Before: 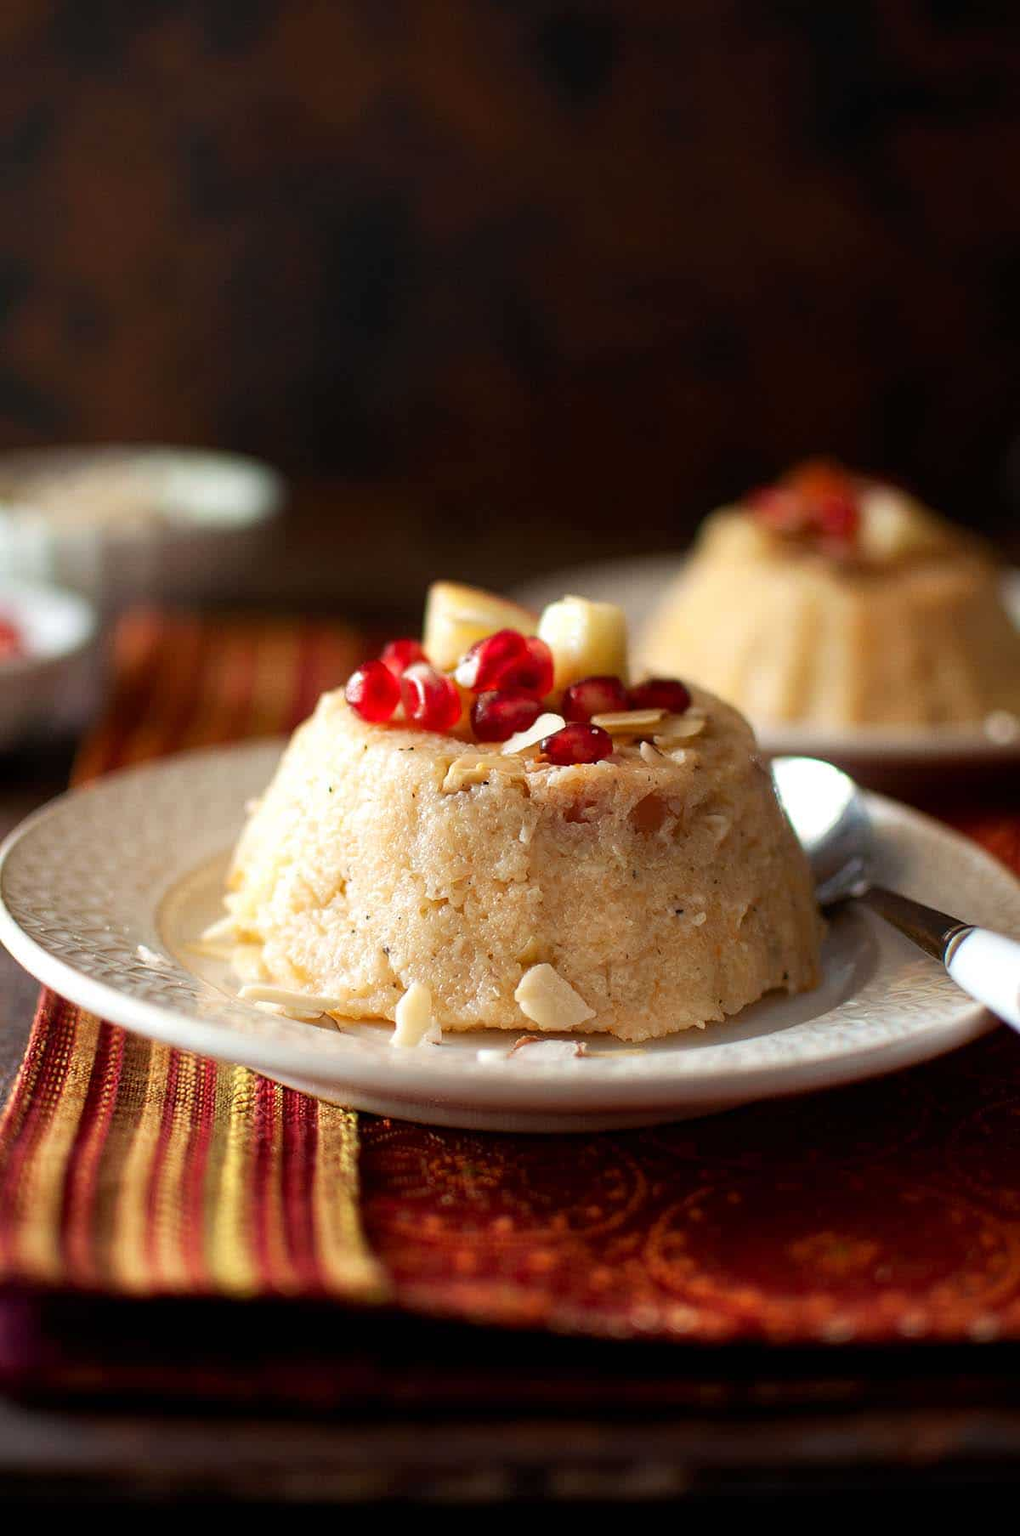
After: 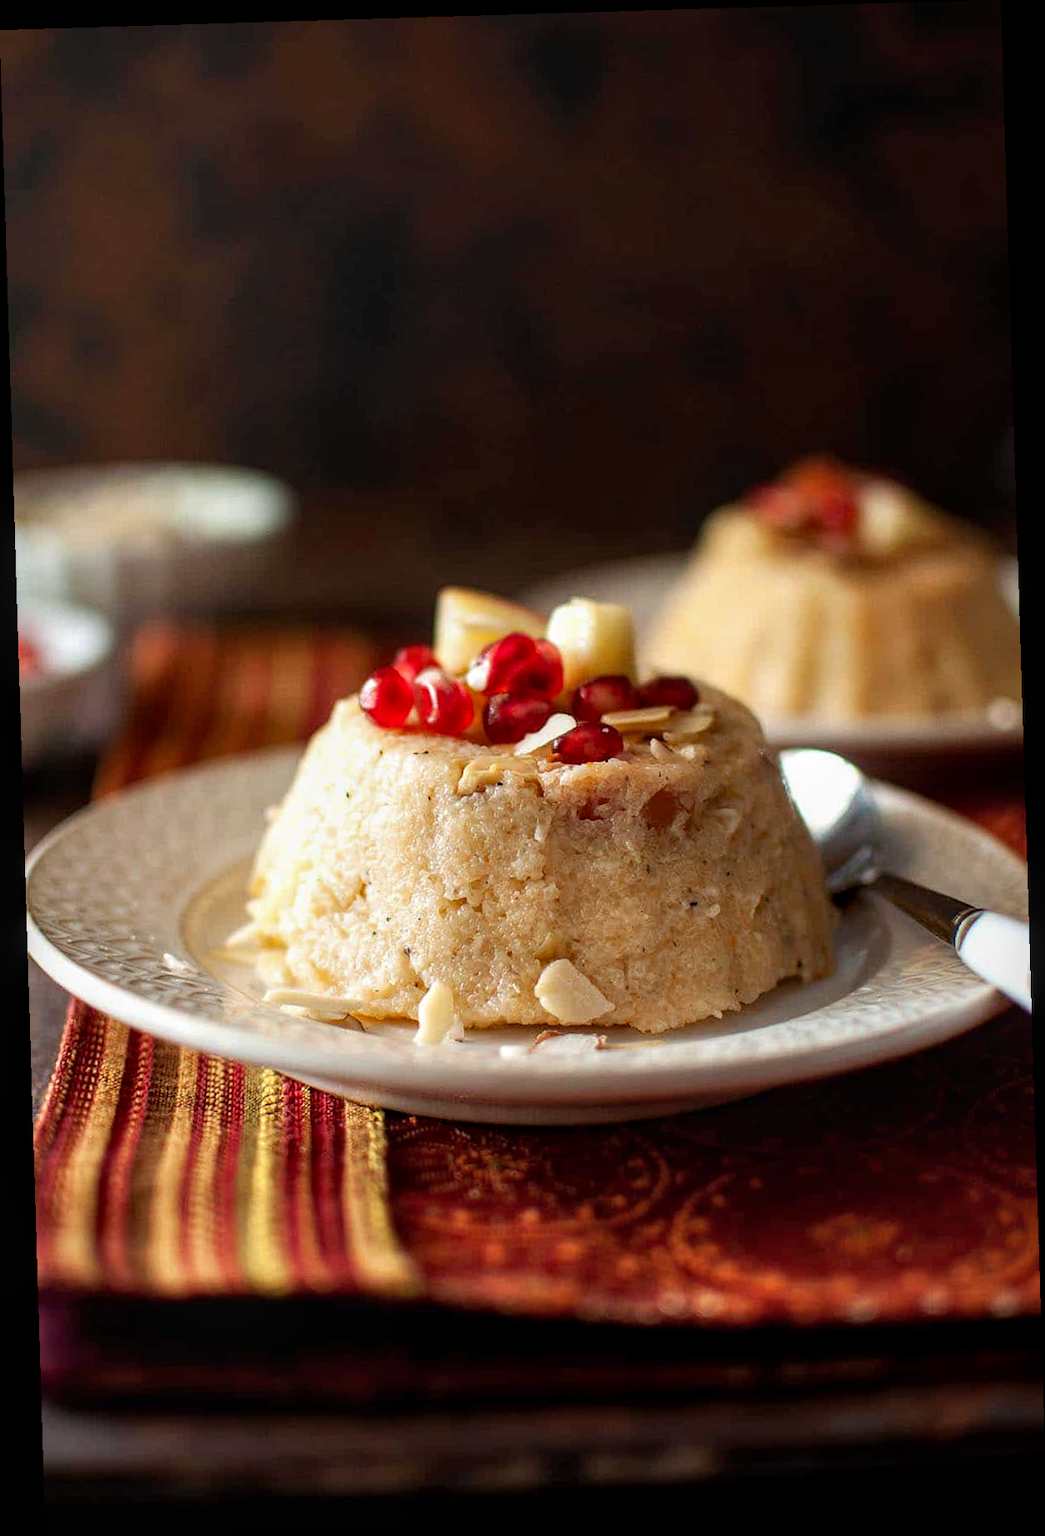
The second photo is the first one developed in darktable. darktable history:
local contrast: on, module defaults
rotate and perspective: rotation -1.75°, automatic cropping off
